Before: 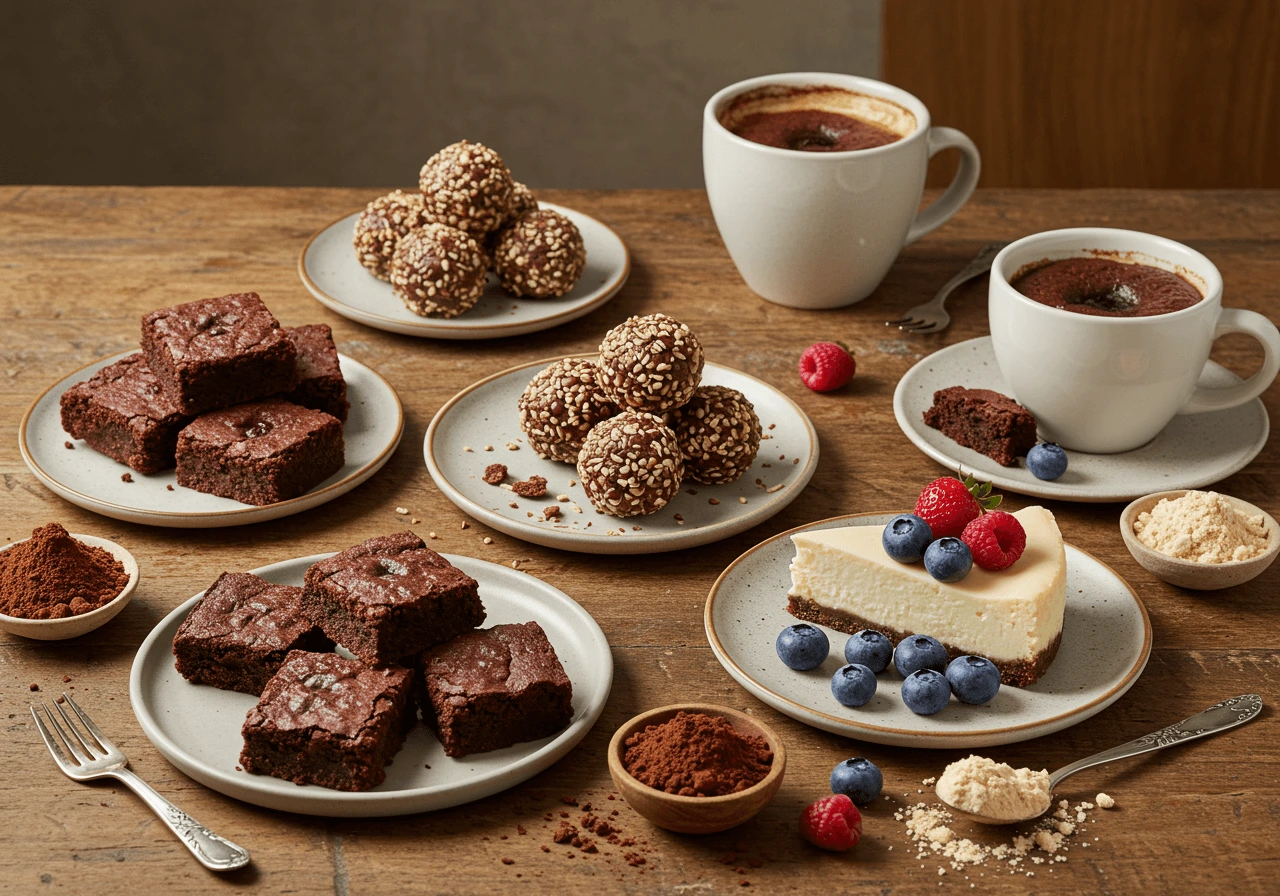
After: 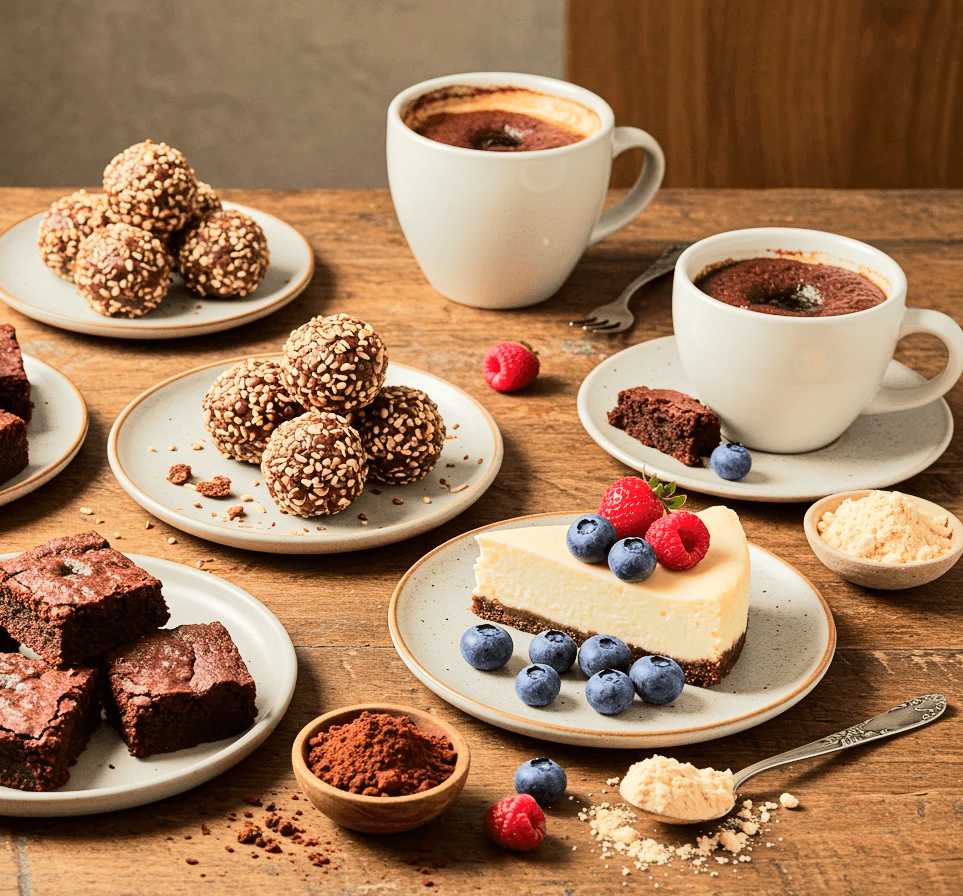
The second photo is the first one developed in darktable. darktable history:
crop and rotate: left 24.726%
tone equalizer: -7 EV 0.154 EV, -6 EV 0.626 EV, -5 EV 1.15 EV, -4 EV 1.37 EV, -3 EV 1.16 EV, -2 EV 0.6 EV, -1 EV 0.149 EV, edges refinement/feathering 500, mask exposure compensation -1.57 EV, preserve details no
